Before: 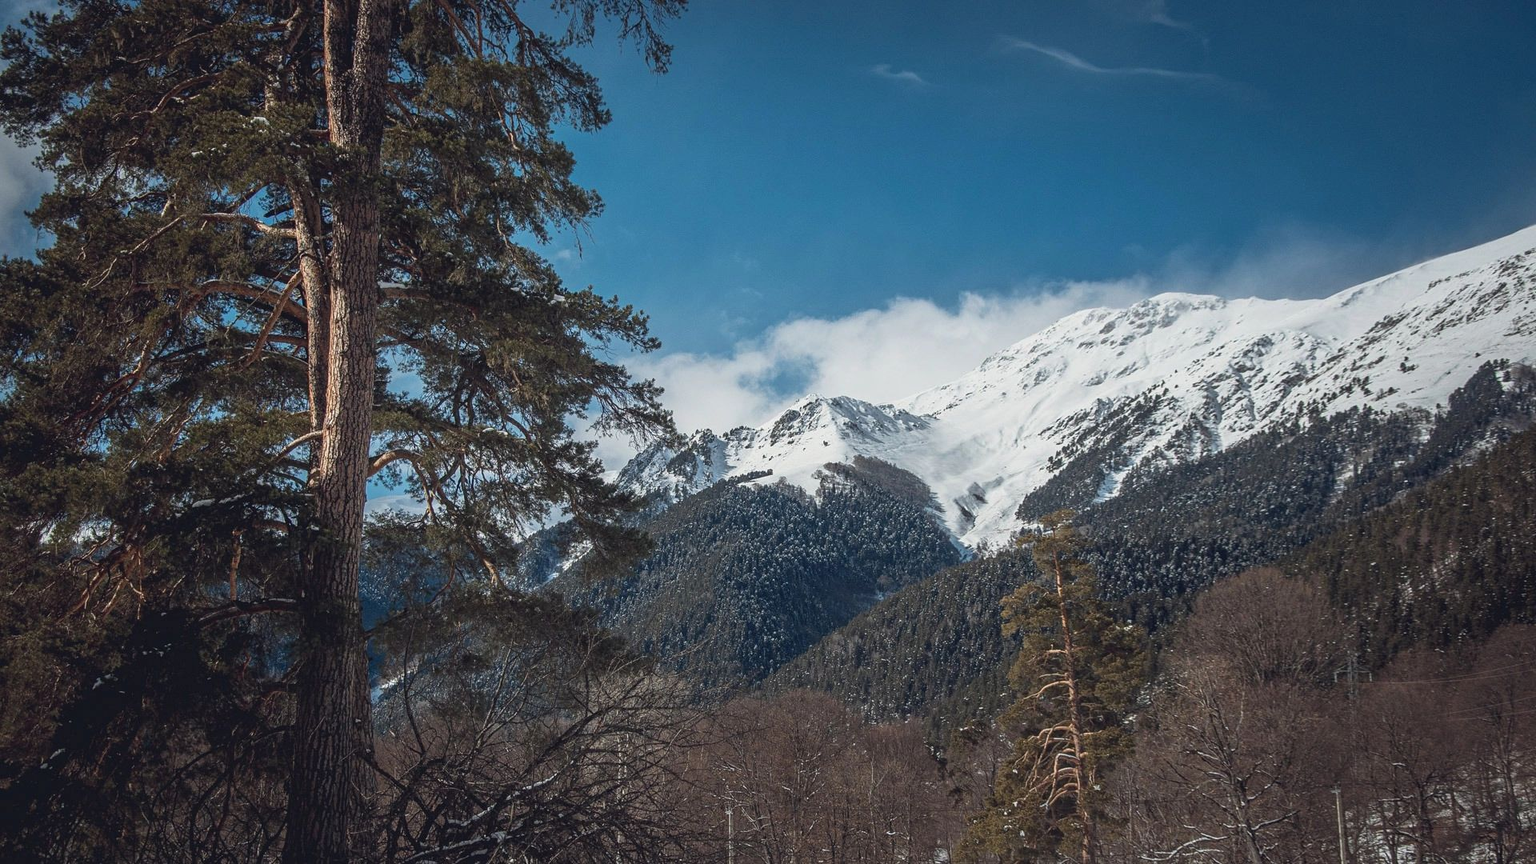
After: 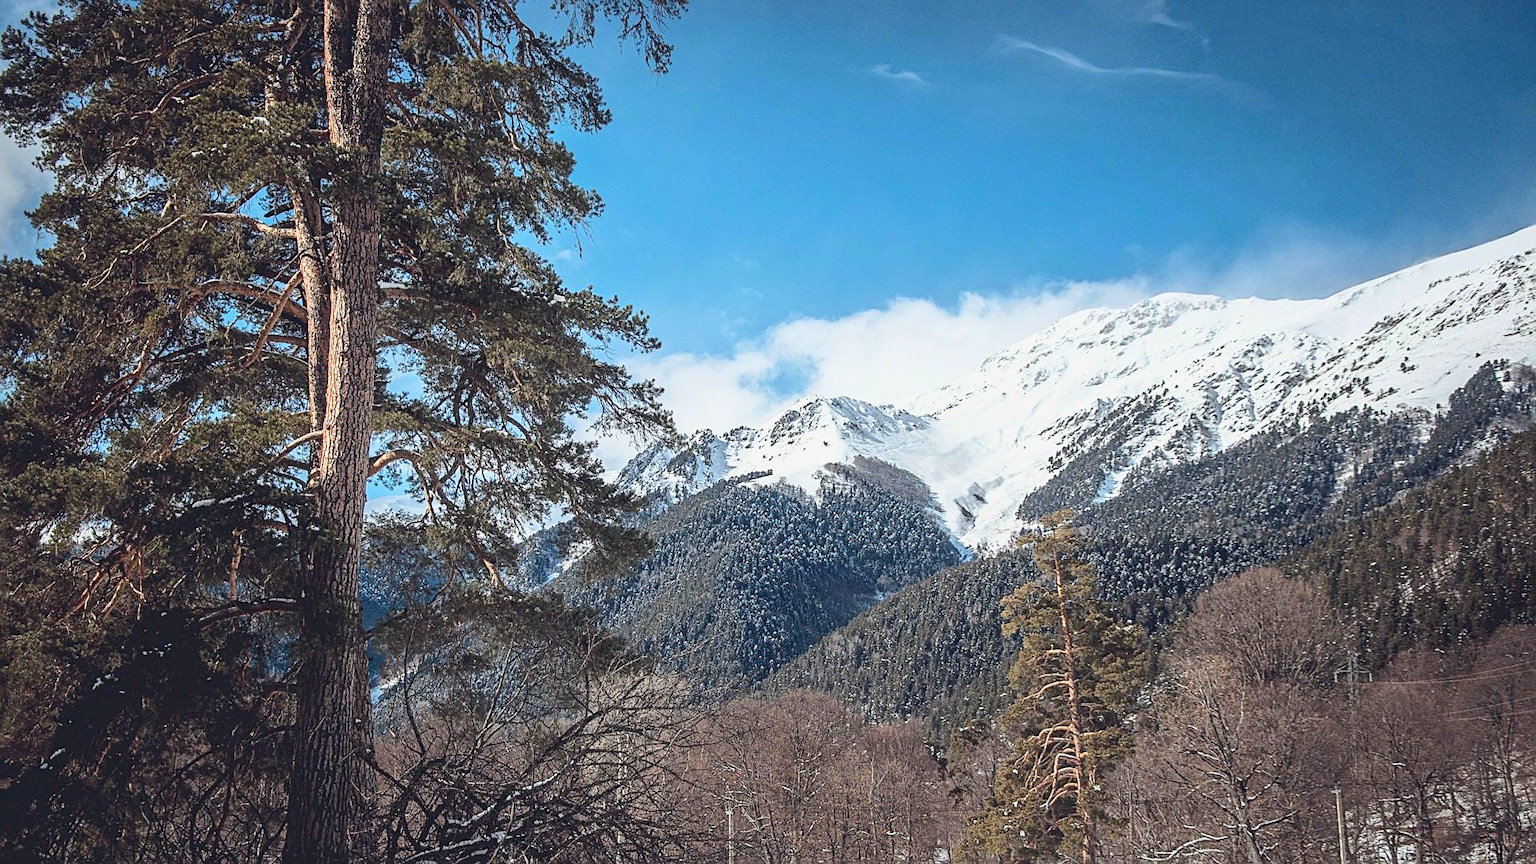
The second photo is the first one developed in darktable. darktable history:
base curve: curves: ch0 [(0, 0) (0.025, 0.046) (0.112, 0.277) (0.467, 0.74) (0.814, 0.929) (1, 0.942)]
sharpen: on, module defaults
